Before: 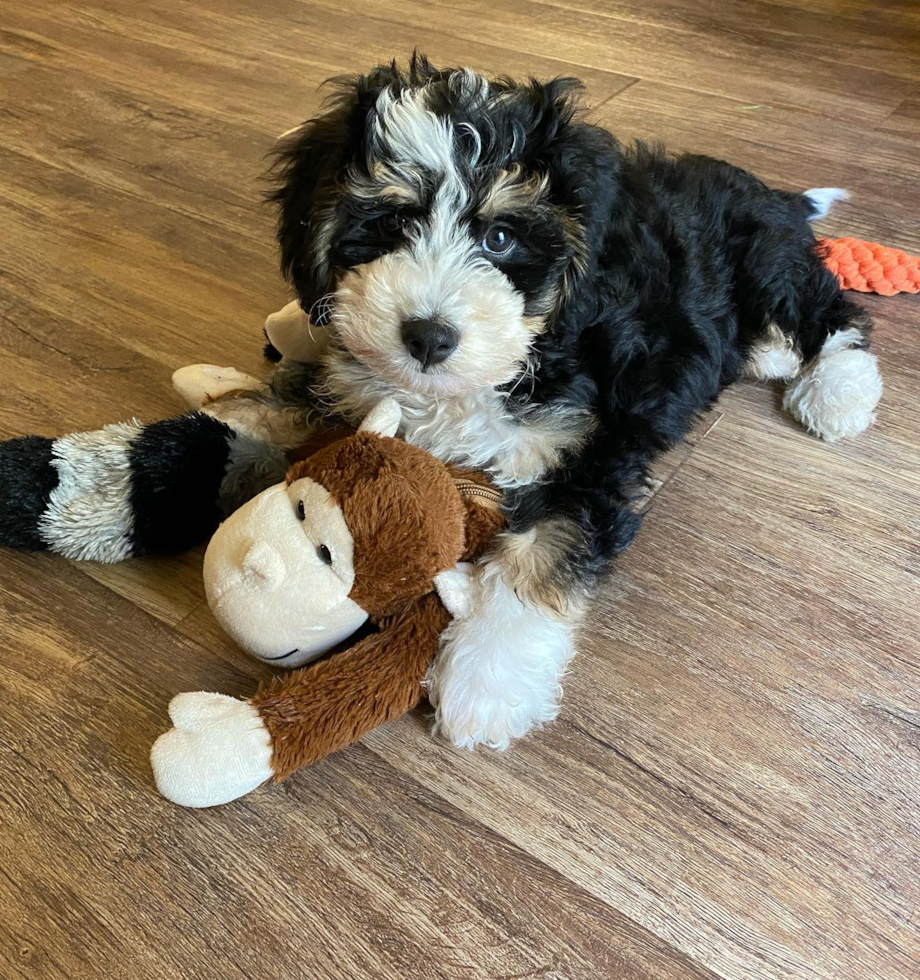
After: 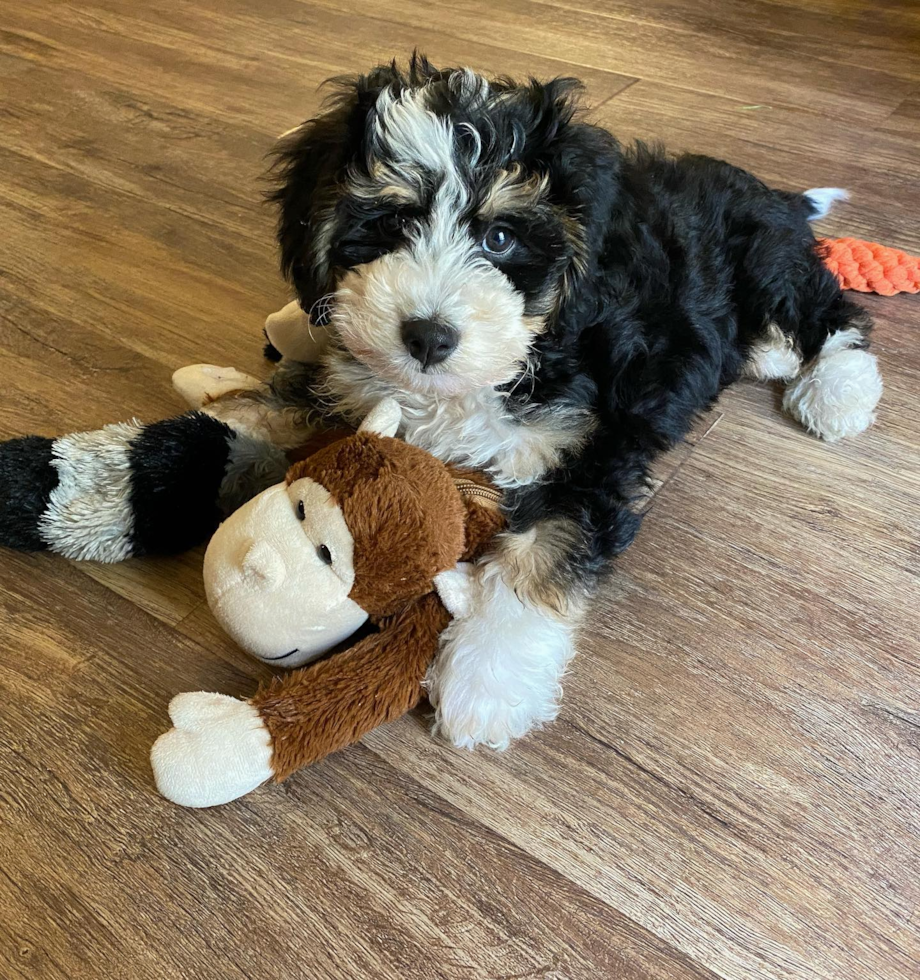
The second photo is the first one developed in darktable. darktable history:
exposure: exposure -0.041 EV, compensate highlight preservation false
